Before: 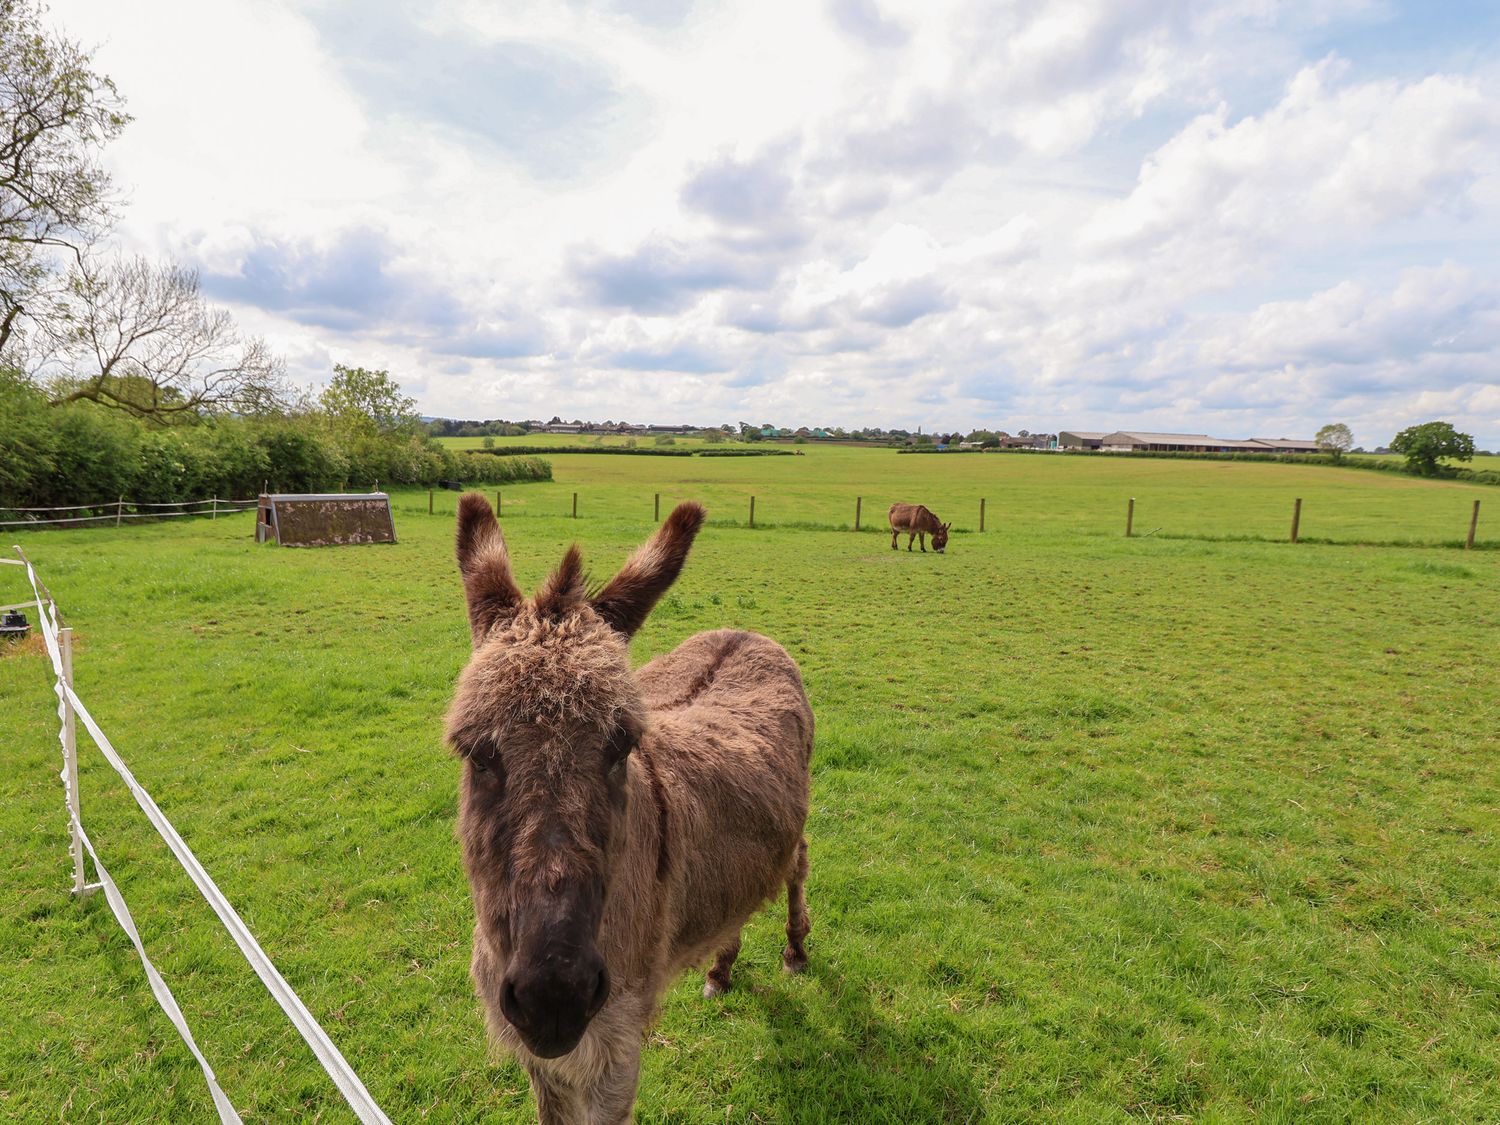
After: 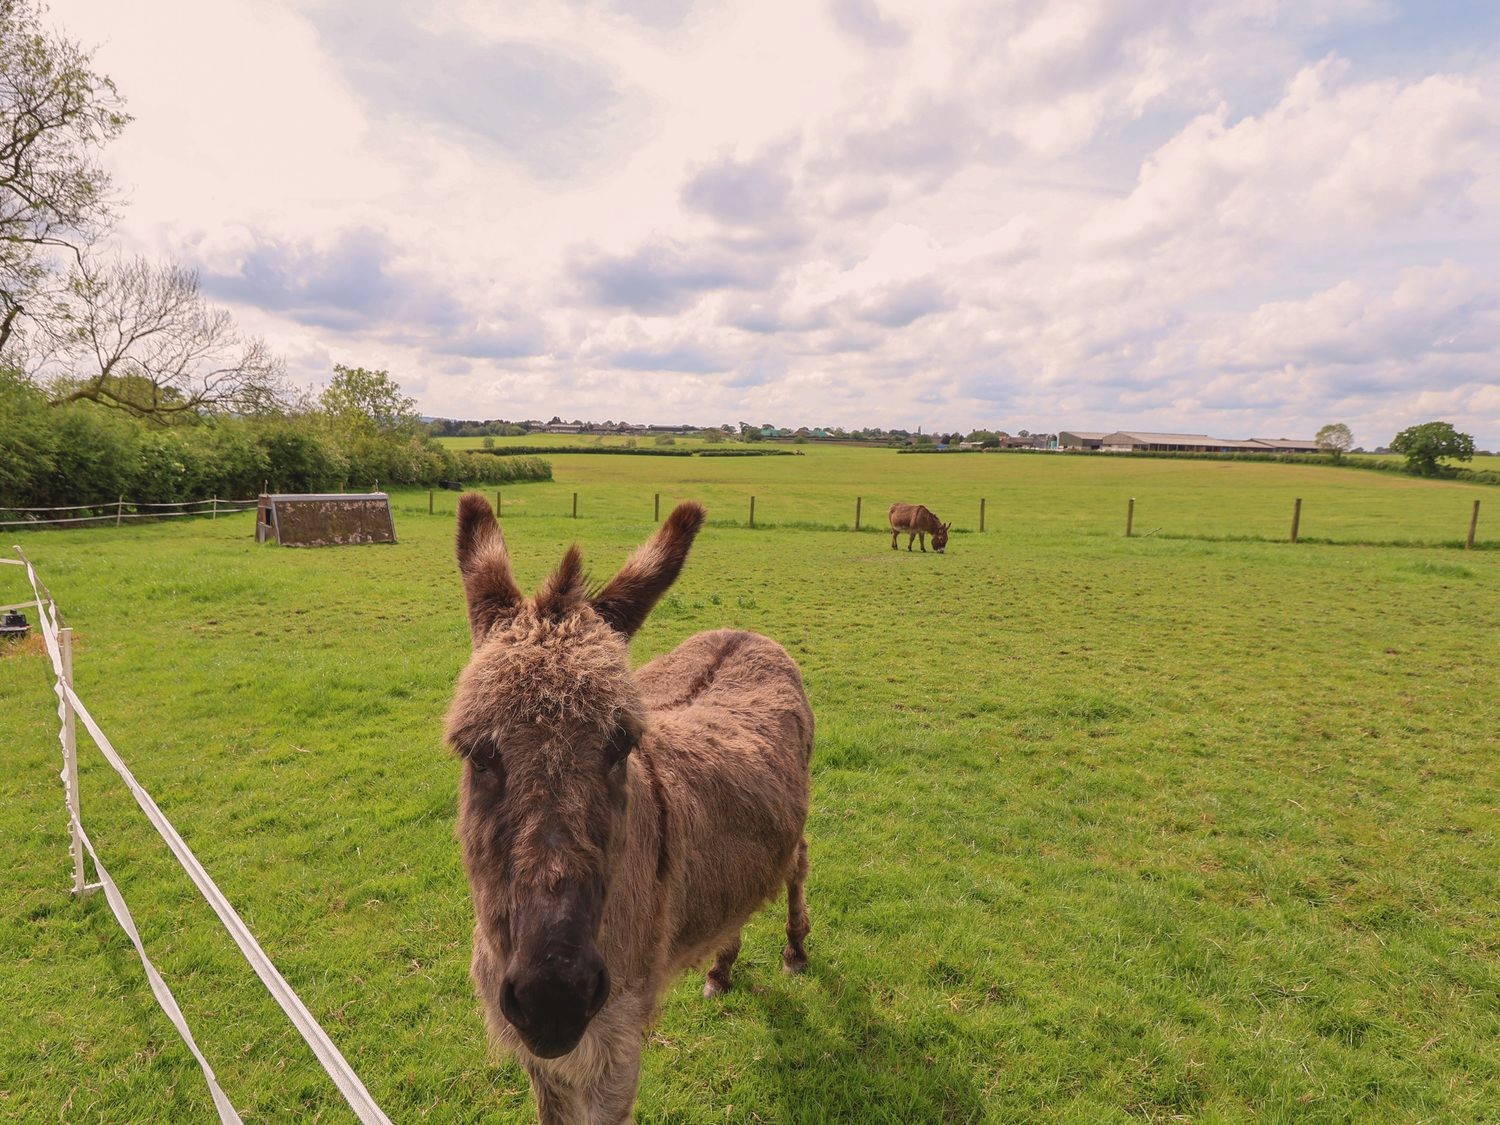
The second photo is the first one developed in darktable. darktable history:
color correction: highlights a* 6.01, highlights b* 4.8
contrast brightness saturation: contrast -0.099, saturation -0.088
